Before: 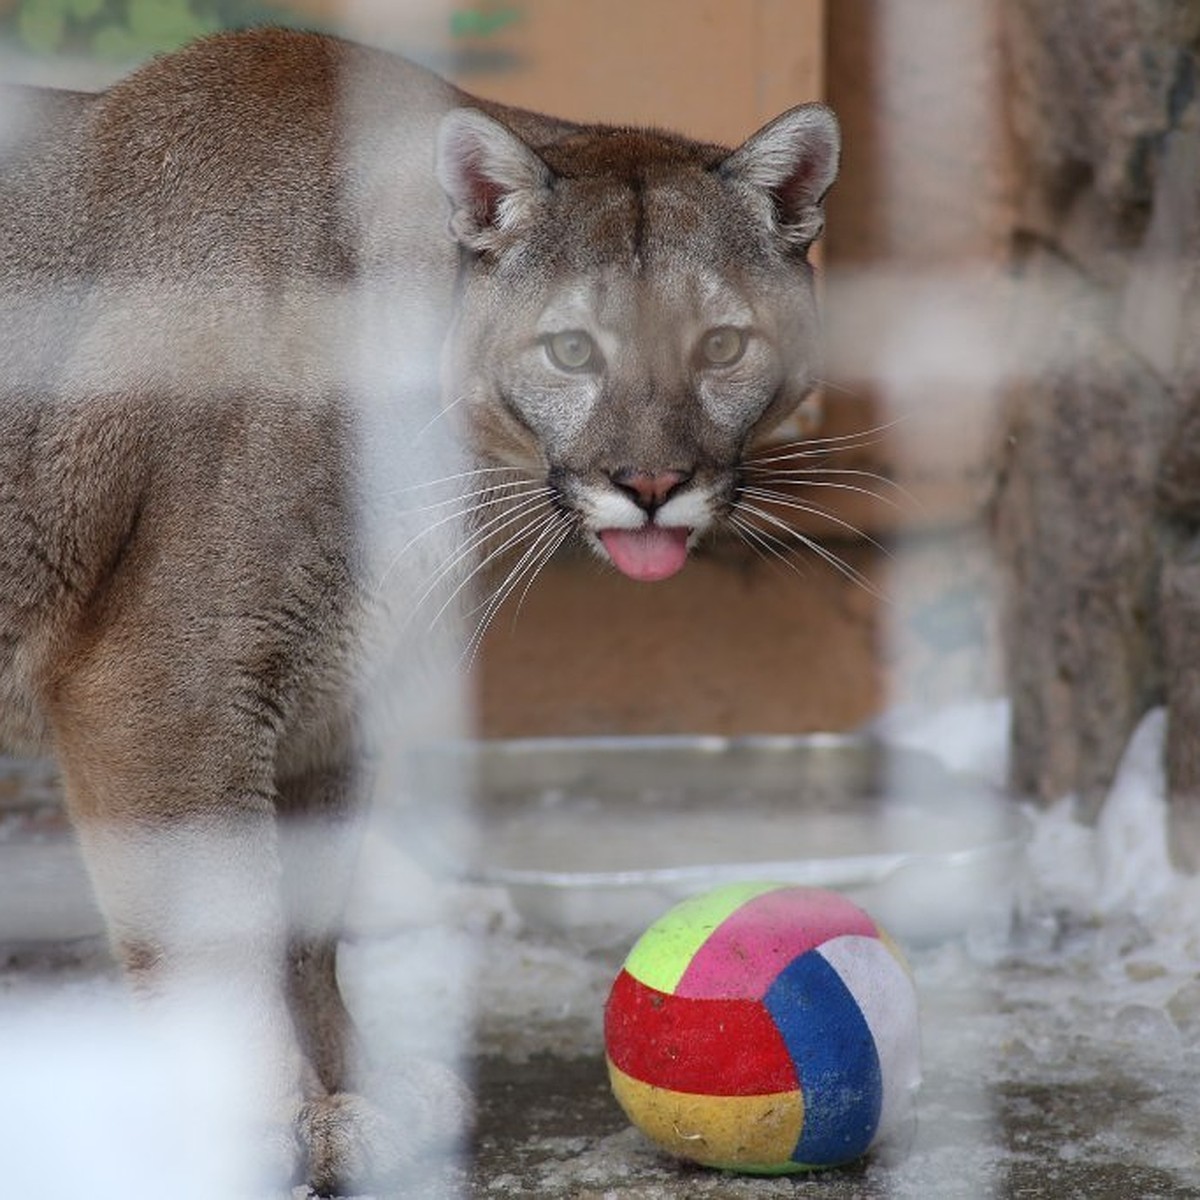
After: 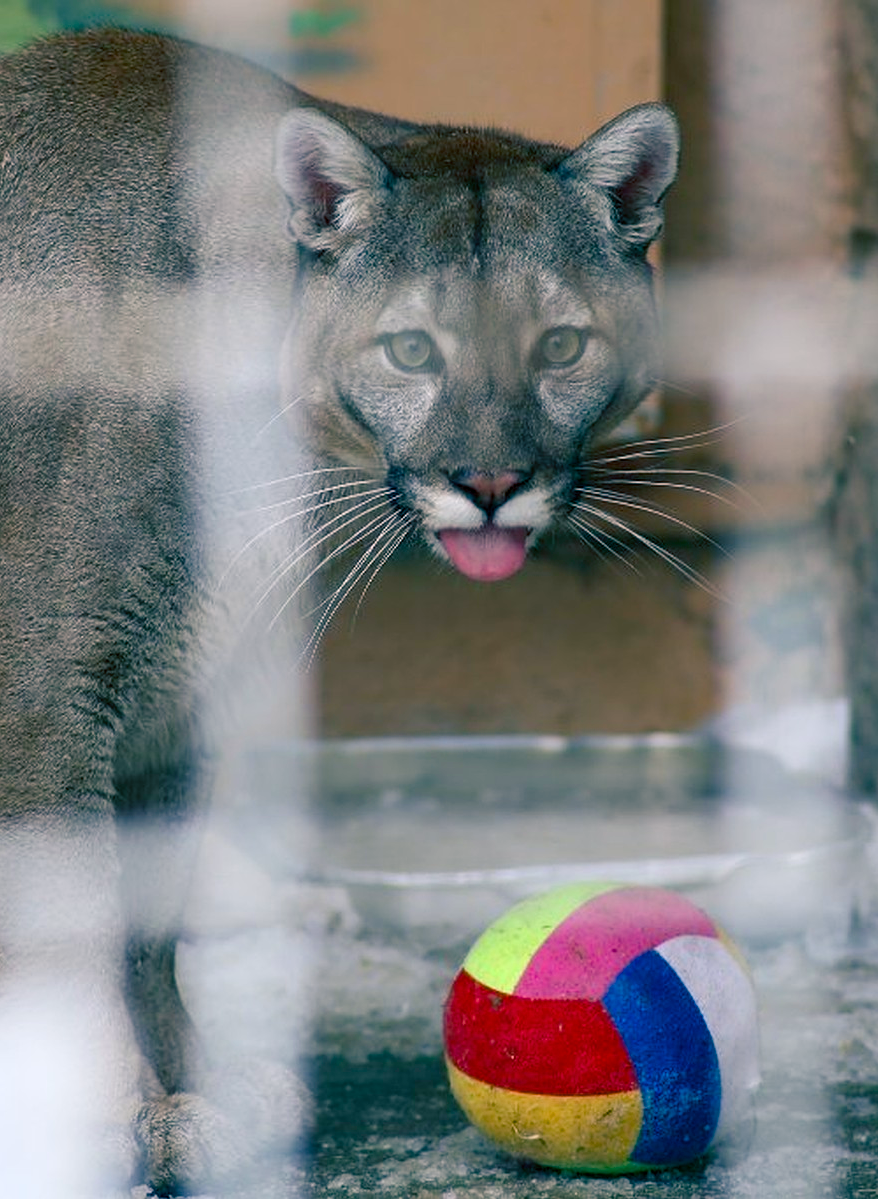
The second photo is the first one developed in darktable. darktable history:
crop: left 13.443%, right 13.31%
tone equalizer: on, module defaults
color balance rgb: shadows lift › luminance -28.76%, shadows lift › chroma 10%, shadows lift › hue 230°, power › chroma 0.5%, power › hue 215°, highlights gain › luminance 7.14%, highlights gain › chroma 1%, highlights gain › hue 50°, global offset › luminance -0.29%, global offset › hue 260°, perceptual saturation grading › global saturation 20%, perceptual saturation grading › highlights -13.92%, perceptual saturation grading › shadows 50%
